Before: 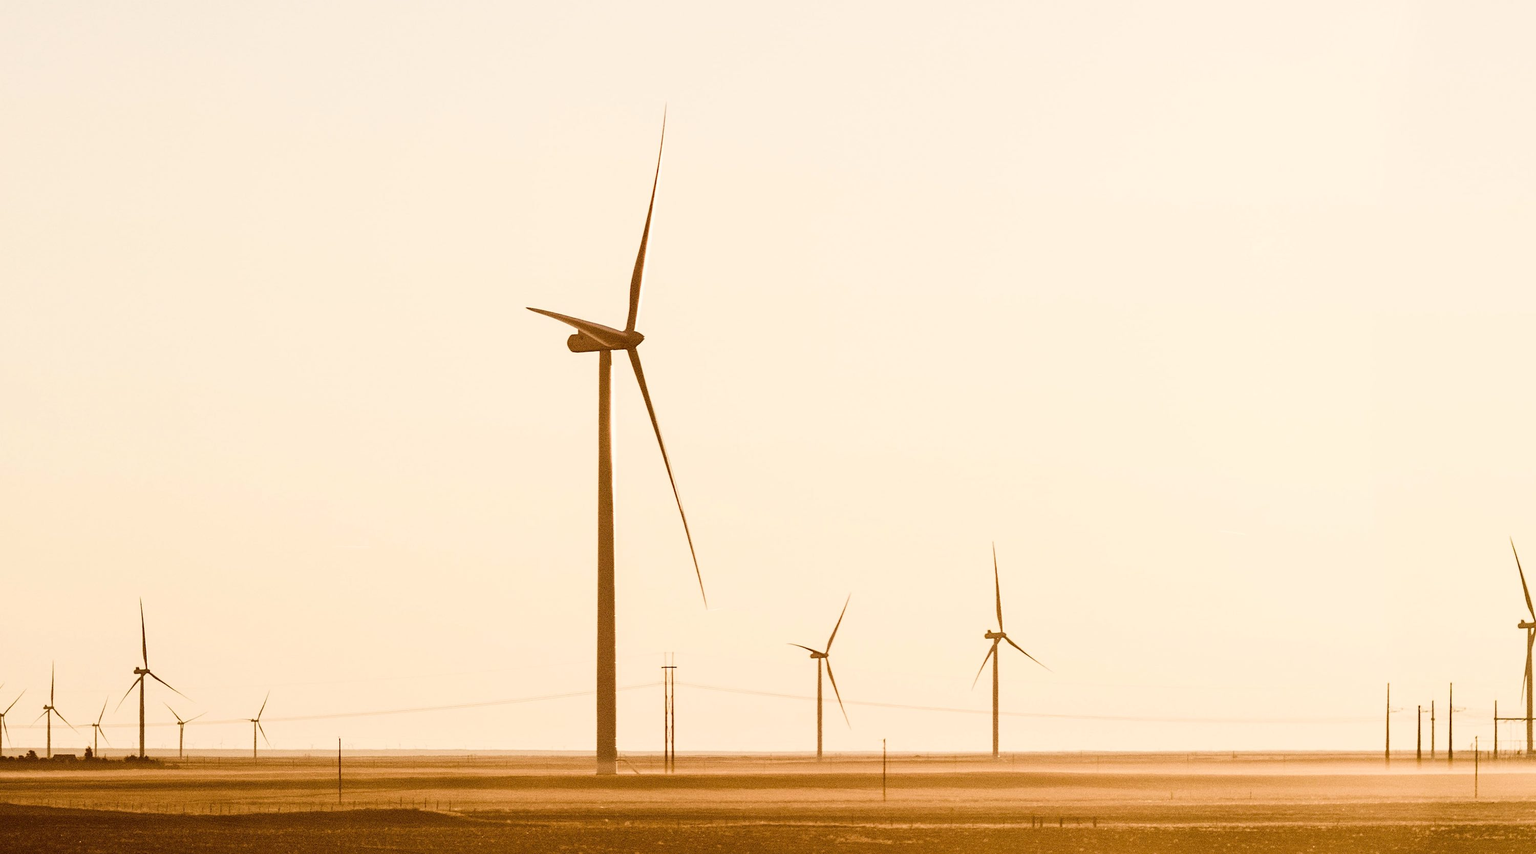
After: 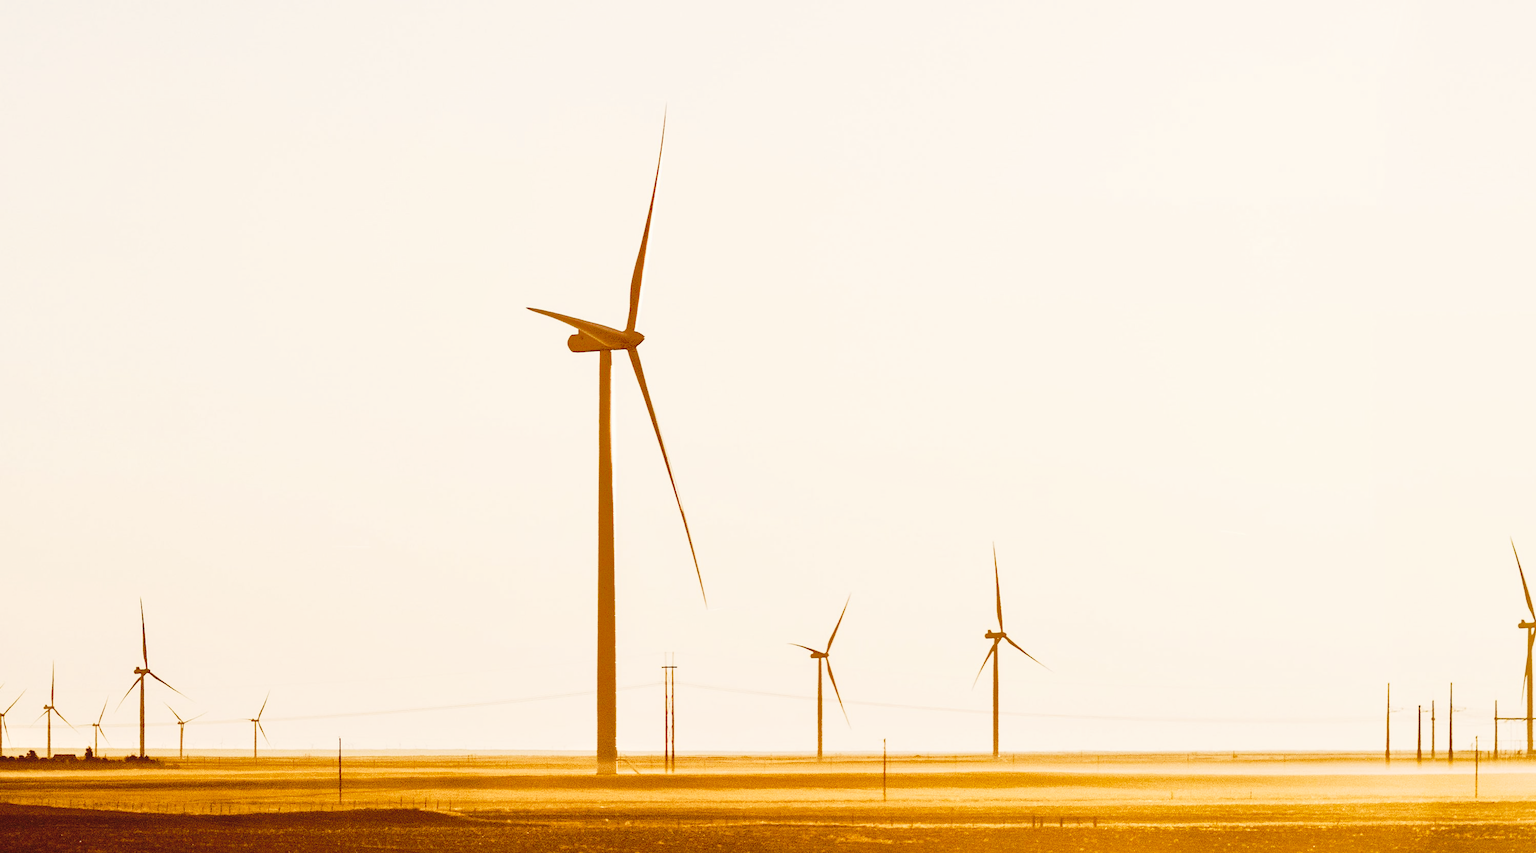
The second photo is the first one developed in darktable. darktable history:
tone equalizer: -8 EV 0.001 EV, -7 EV -0.002 EV, -6 EV 0.005 EV, -5 EV -0.065 EV, -4 EV -0.13 EV, -3 EV -0.148 EV, -2 EV 0.227 EV, -1 EV 0.711 EV, +0 EV 0.477 EV
shadows and highlights: on, module defaults
tone curve: curves: ch0 [(0, 0.014) (0.17, 0.099) (0.398, 0.423) (0.728, 0.808) (0.877, 0.91) (0.99, 0.955)]; ch1 [(0, 0) (0.377, 0.325) (0.493, 0.491) (0.505, 0.504) (0.515, 0.515) (0.554, 0.575) (0.623, 0.643) (0.701, 0.718) (1, 1)]; ch2 [(0, 0) (0.423, 0.453) (0.481, 0.485) (0.501, 0.501) (0.531, 0.527) (0.586, 0.597) (0.663, 0.706) (0.717, 0.753) (1, 0.991)], preserve colors none
